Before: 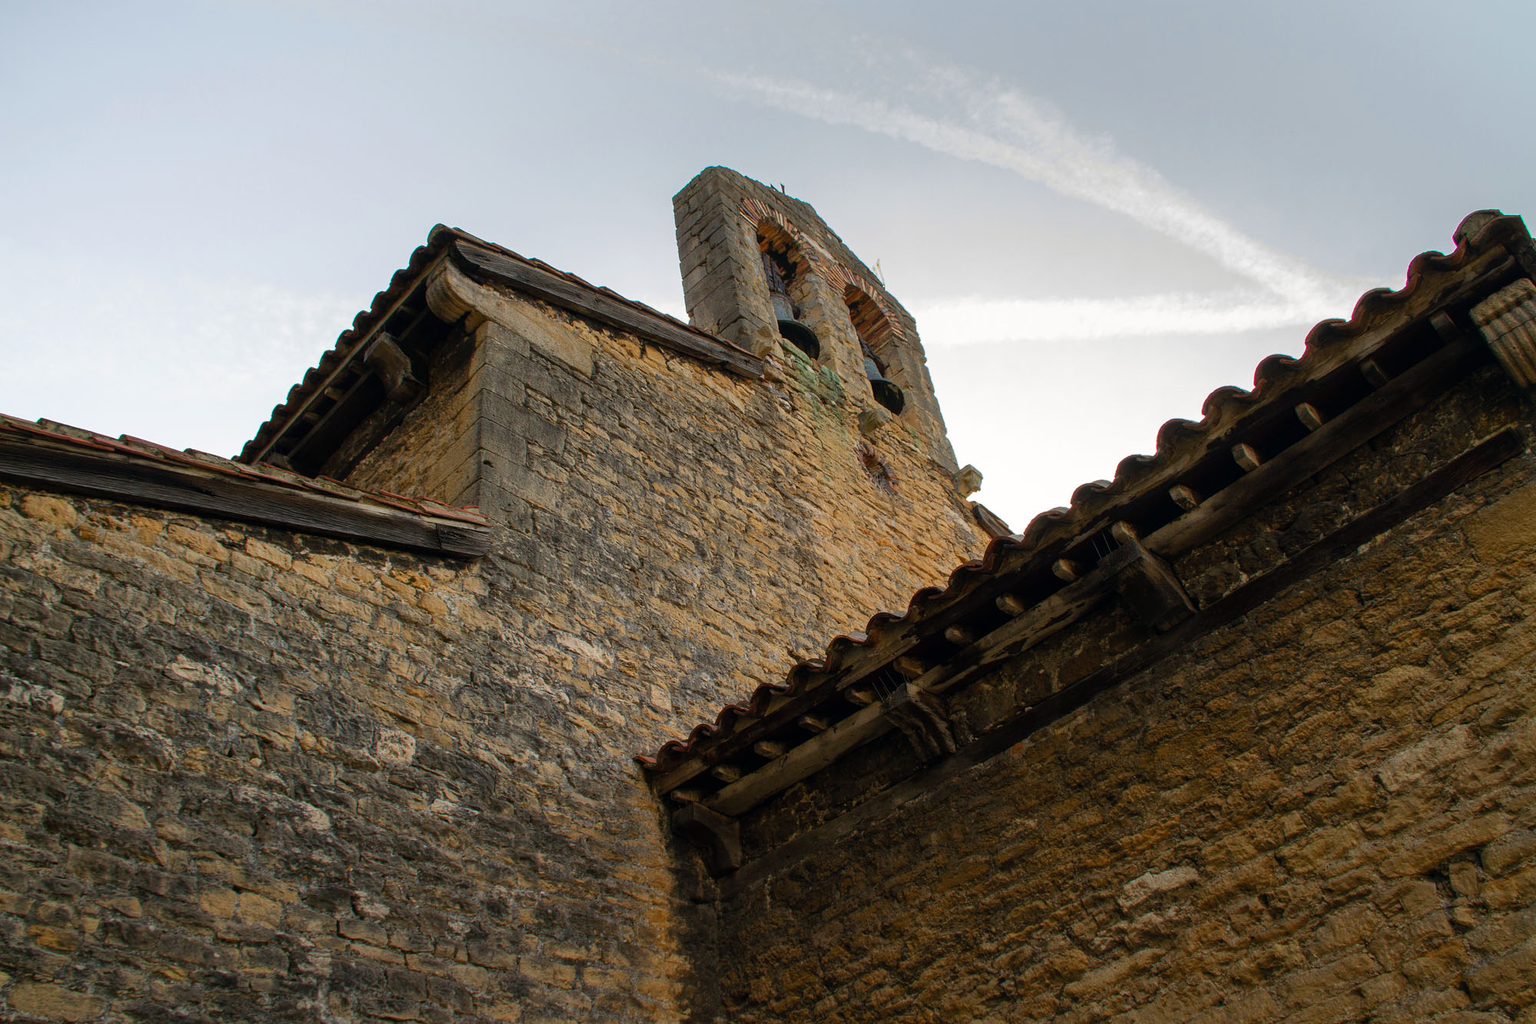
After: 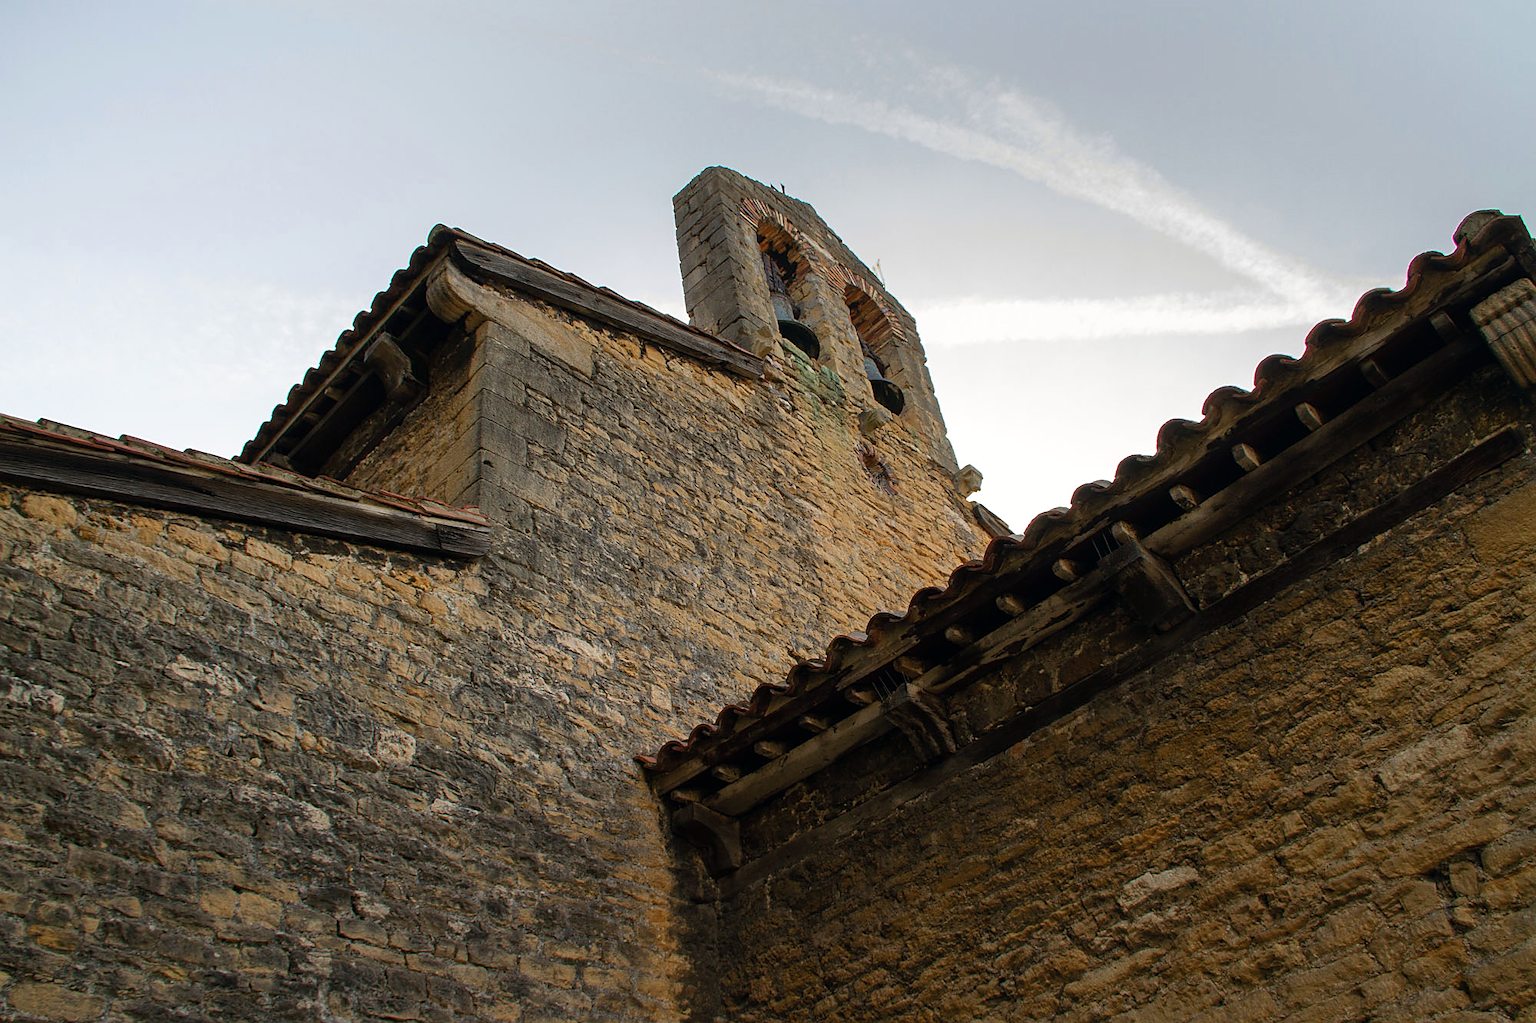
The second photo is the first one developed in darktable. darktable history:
sharpen: radius 1.842, amount 0.404, threshold 1.549
contrast brightness saturation: saturation -0.056
exposure: exposure 0.027 EV, compensate highlight preservation false
